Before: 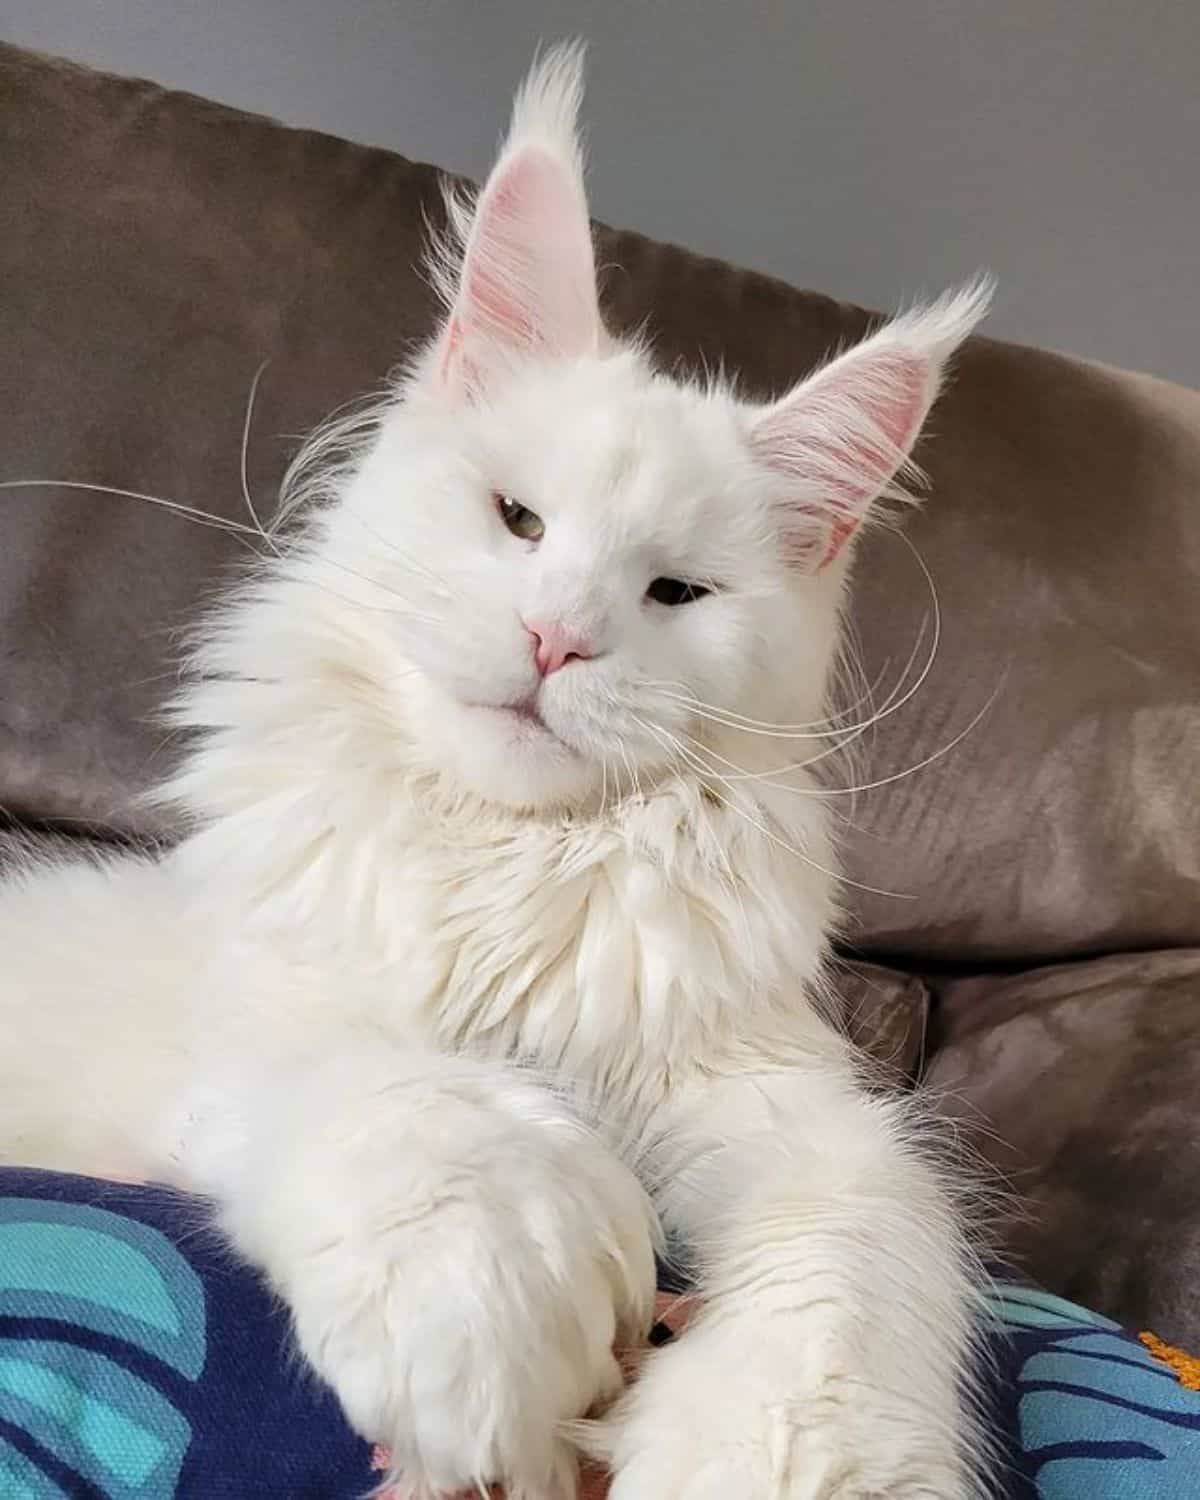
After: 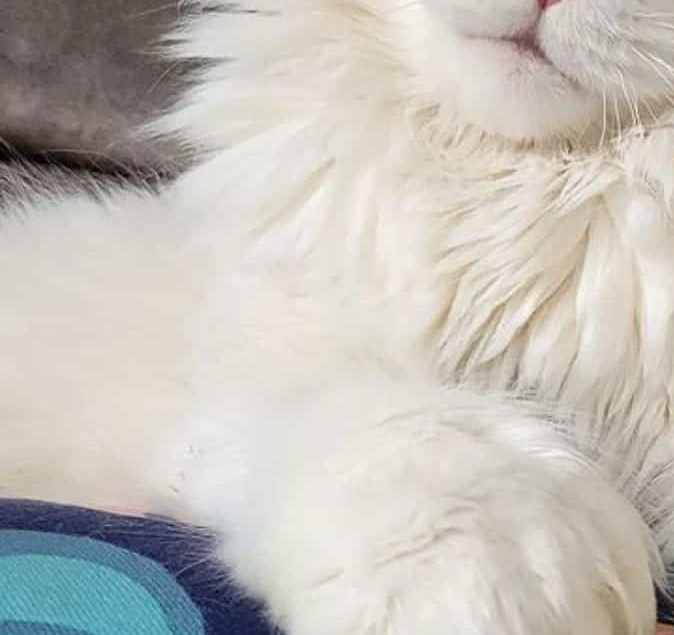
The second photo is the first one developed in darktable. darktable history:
crop: top 44.59%, right 43.757%, bottom 13.03%
exposure: compensate highlight preservation false
